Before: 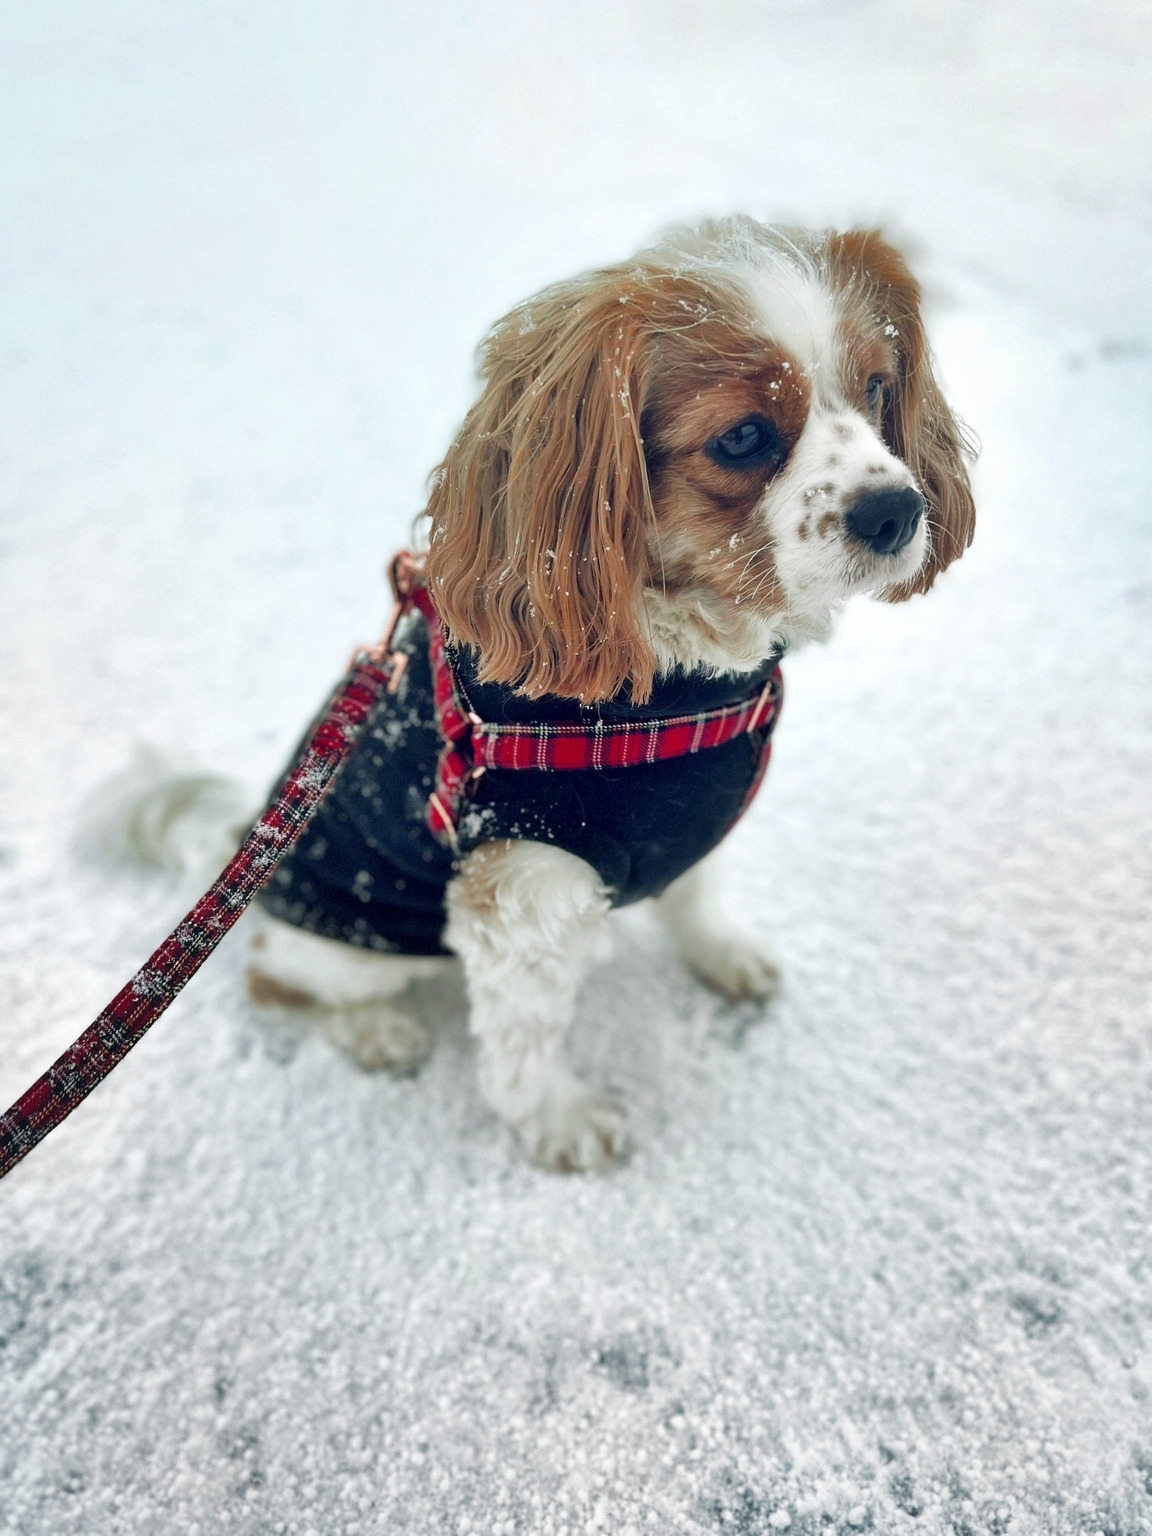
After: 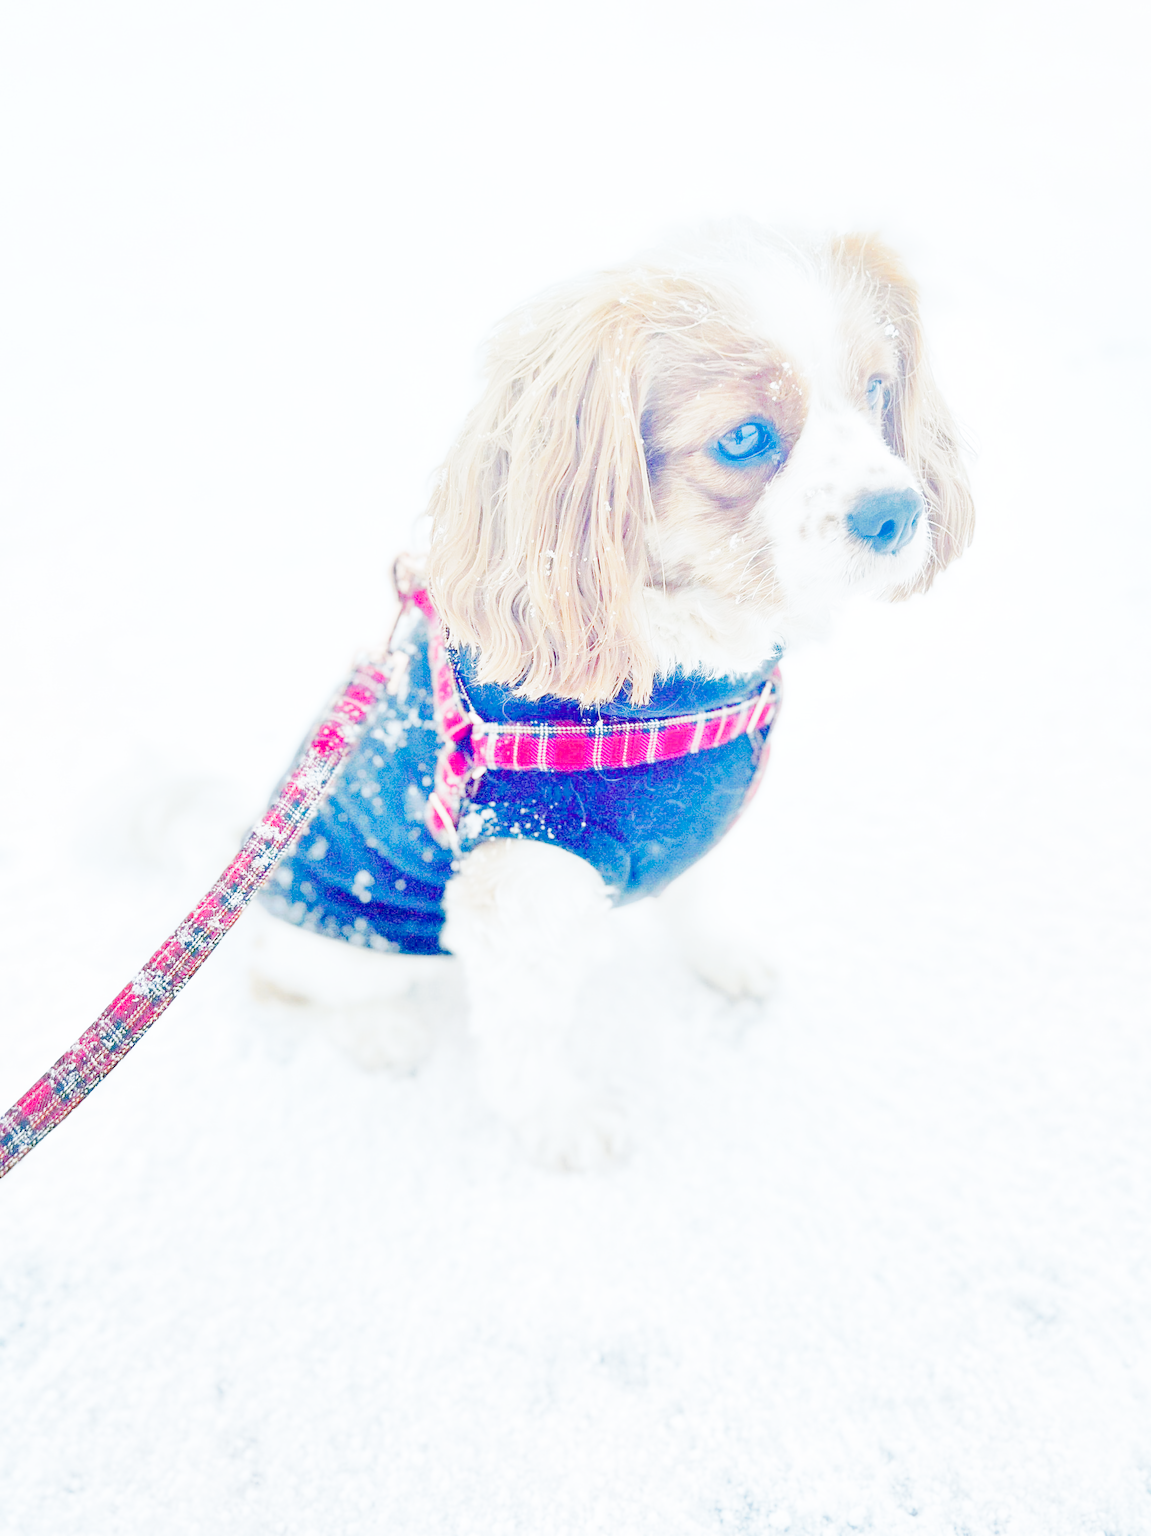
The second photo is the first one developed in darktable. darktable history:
tone curve: curves: ch0 [(0, 0) (0.003, 0.003) (0.011, 0.013) (0.025, 0.029) (0.044, 0.052) (0.069, 0.082) (0.1, 0.118) (0.136, 0.161) (0.177, 0.21) (0.224, 0.27) (0.277, 0.38) (0.335, 0.49) (0.399, 0.594) (0.468, 0.692) (0.543, 0.794) (0.623, 0.857) (0.709, 0.919) (0.801, 0.955) (0.898, 0.978) (1, 1)], preserve colors none
color look up table: target L [82.51, 81.62, 81.05, 80.52, 72.26, 75.33, 63.73, 56.98, 44, 36.7, 26.7, 199.85, 99.46, 96.87, 96.9, 90.8, 80.46, 84.28, 80.94, 80.56, 81.17, 80.38, 76.63, 69.39, 66.08, 69.53, 67.53, 59.24, 53.33, 53.6, 49.98, 52.53, 44.36, 38.95, 21.76, 60.05, 57.63, 54.35, 47.43, 33.99, 37.79, 83.2, 81.52, 66.23, 60.18, 55.56, 59.58, 0, 0], target a [-3.212, -2.01, -3.993, -5.571, -21.17, -35.03, -53.71, -37.09, -11.1, -0.915, -0.674, 0, 0.07, -0.34, -0.862, -0.151, -11.01, -0.373, 2.707, 2.55, -0.015, -0.005, -0.73, 15.72, 23.7, -0.69, 14.87, 38.84, 45.6, -0.219, 50.95, 51.77, 50.4, 15.6, -0.104, 9.276, 49.34, 27.42, 3.43, 20.93, 10.48, -7.445, -9.684, -33.31, -28.29, -7.974, -19.77, 0, 0], target b [-2.755, -5.893, -5.029, -6.072, 48.21, -11.95, 18.65, 25.05, 20.62, -2.142, -0.843, 0, -0.86, 1.366, 3.477, 0.114, 71.6, -0.041, -0.253, -0.335, 0.038, 0.036, -0.082, 61.6, 56.37, -2.744, 11.31, 49.34, 13.04, -1.926, 24.11, -1.61, 25.87, 11.91, -0.586, -21.65, -12.3, -28.87, -52.6, -20.05, -54.34, -10.85, -9.92, -50.99, -51.04, -24.8, -58.88, 0, 0], num patches 47
